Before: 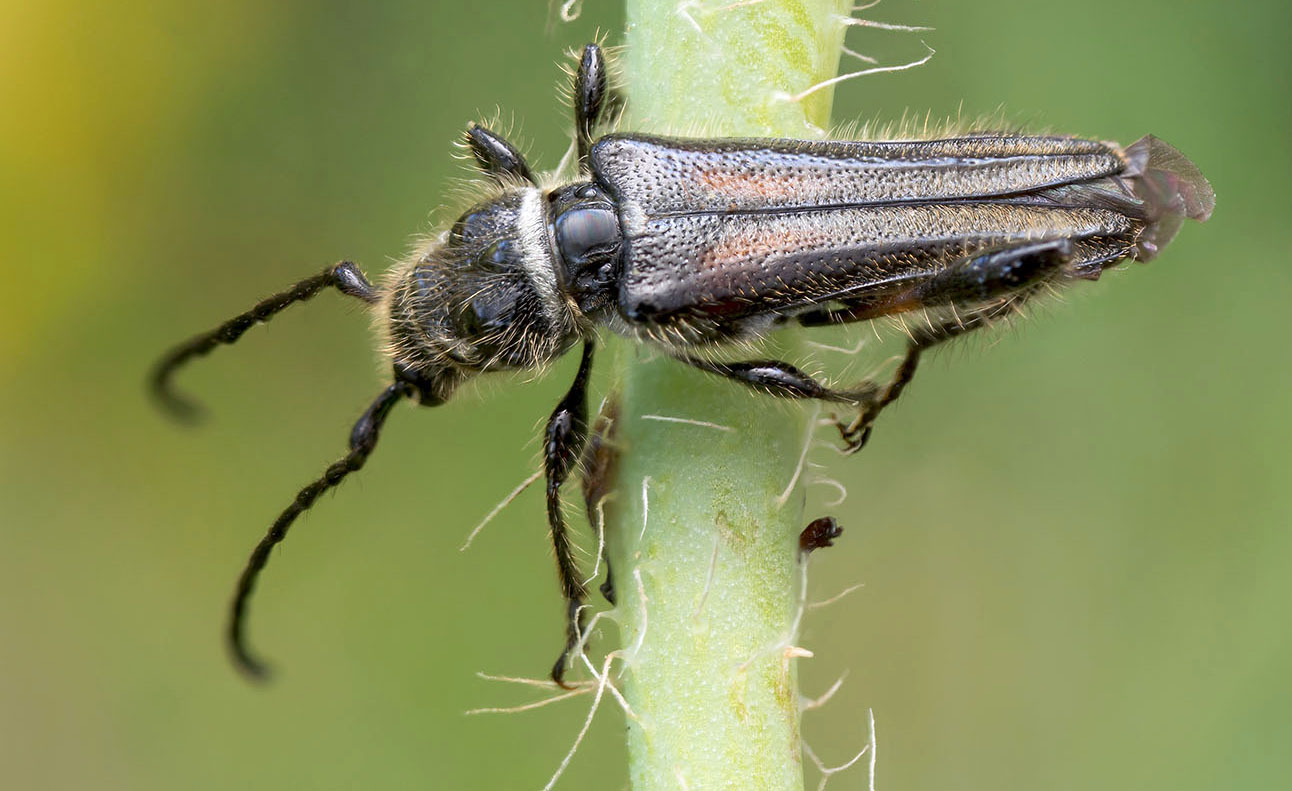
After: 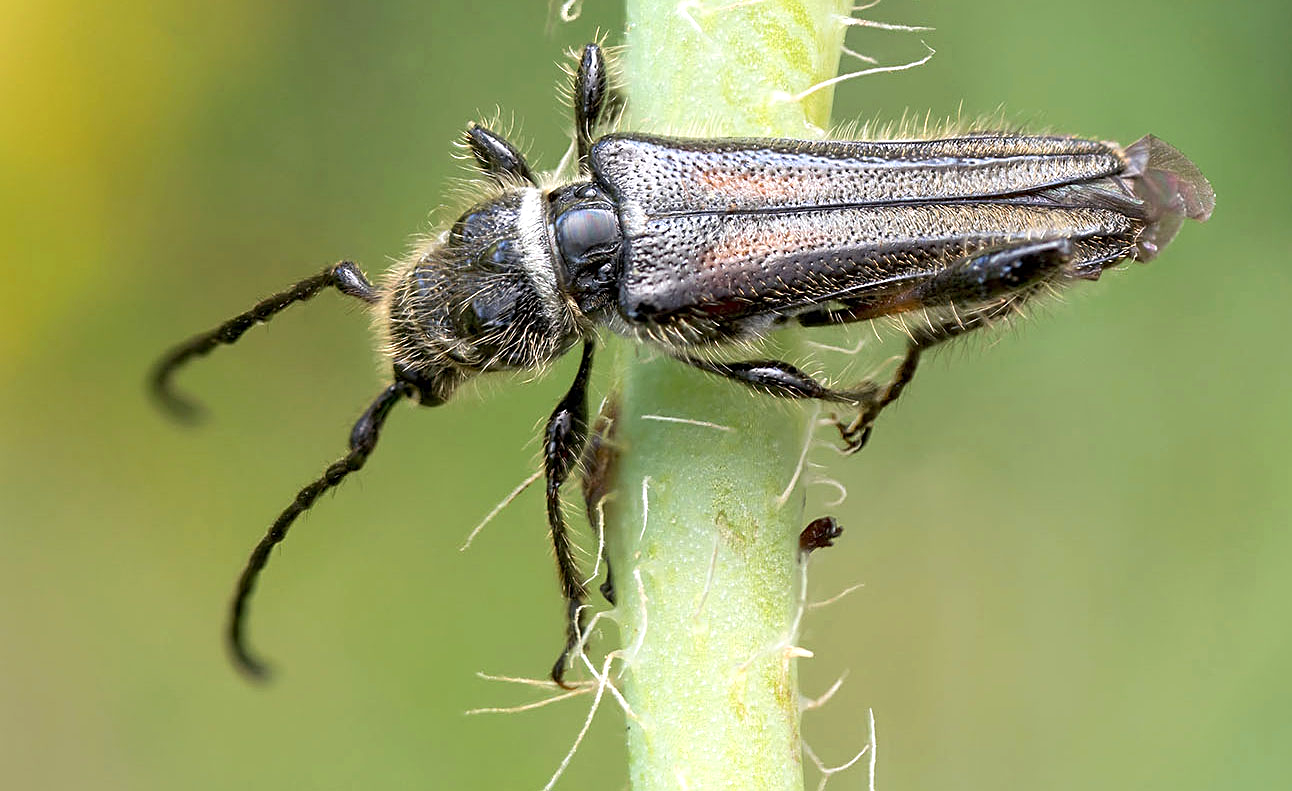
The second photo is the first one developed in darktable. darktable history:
exposure: exposure 0.298 EV, compensate highlight preservation false
sharpen: on, module defaults
